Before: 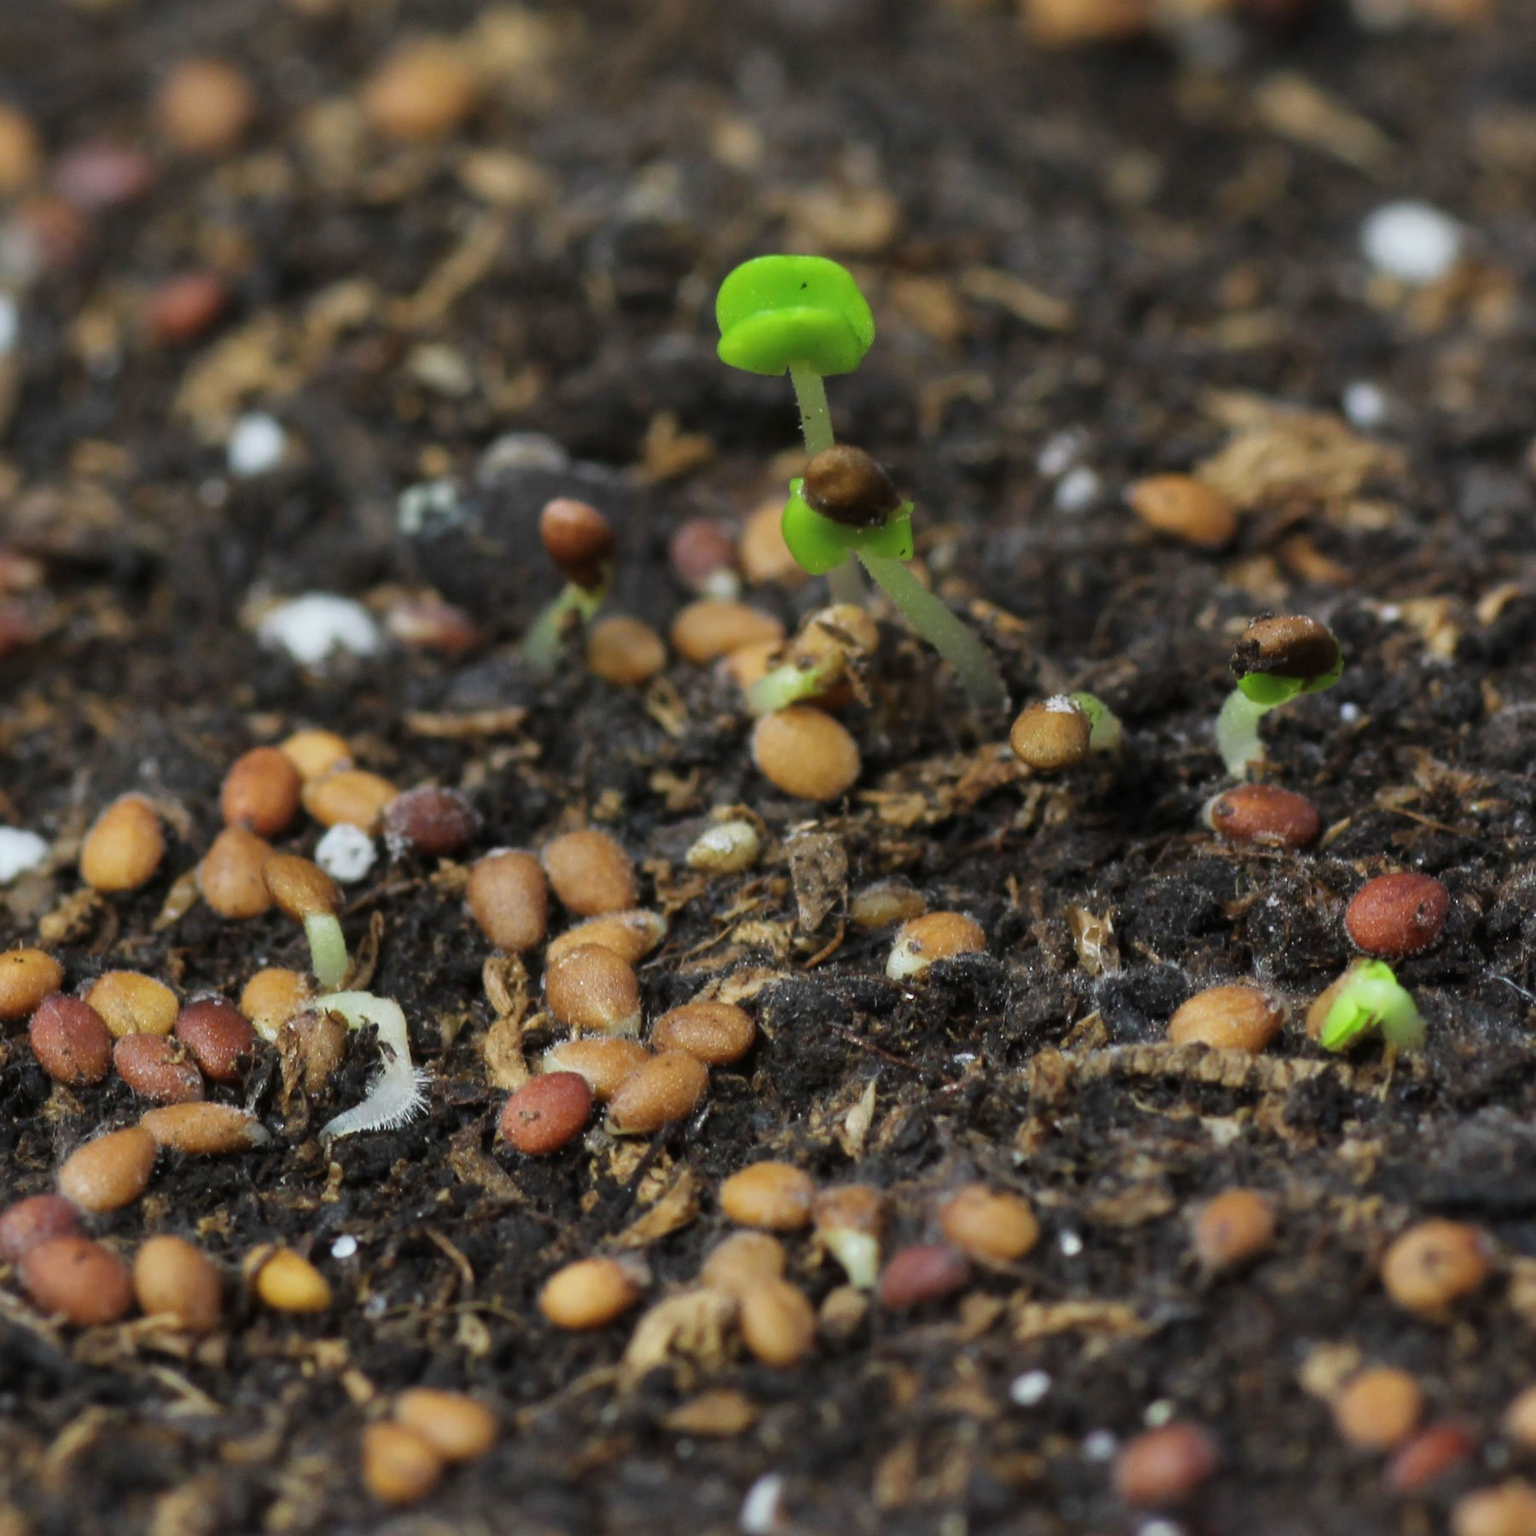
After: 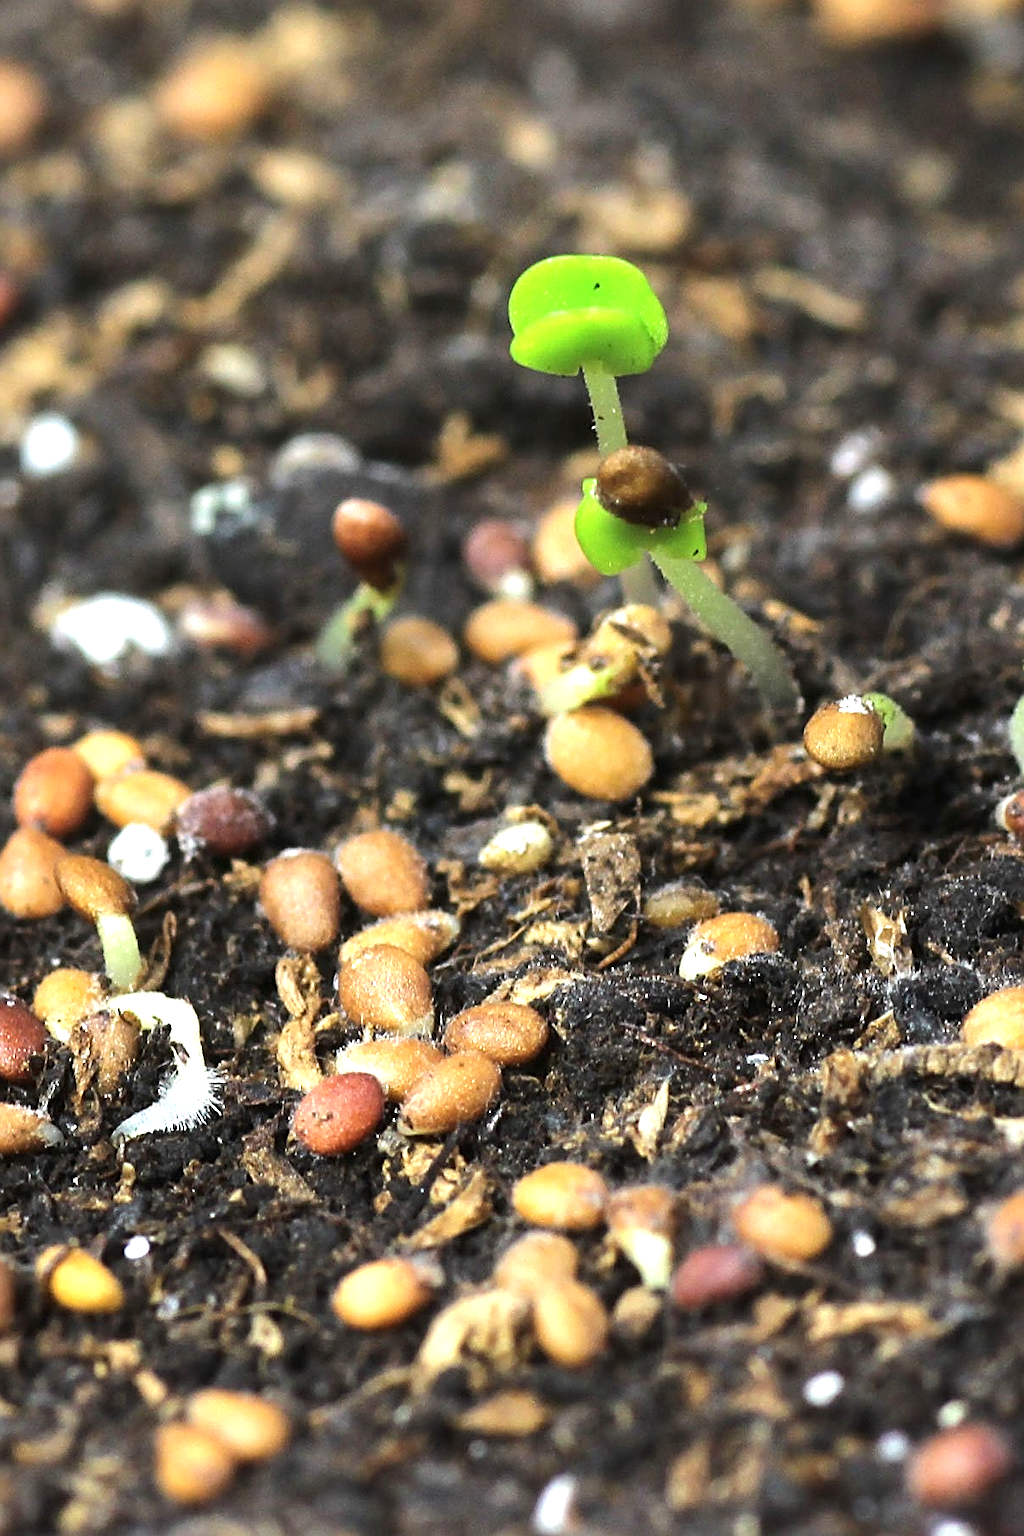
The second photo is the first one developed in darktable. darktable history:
exposure: black level correction 0, exposure 1 EV, compensate exposure bias true, compensate highlight preservation false
tone equalizer: -8 EV -0.417 EV, -7 EV -0.389 EV, -6 EV -0.333 EV, -5 EV -0.222 EV, -3 EV 0.222 EV, -2 EV 0.333 EV, -1 EV 0.389 EV, +0 EV 0.417 EV, edges refinement/feathering 500, mask exposure compensation -1.57 EV, preserve details no
sharpen: amount 1
crop and rotate: left 13.537%, right 19.796%
